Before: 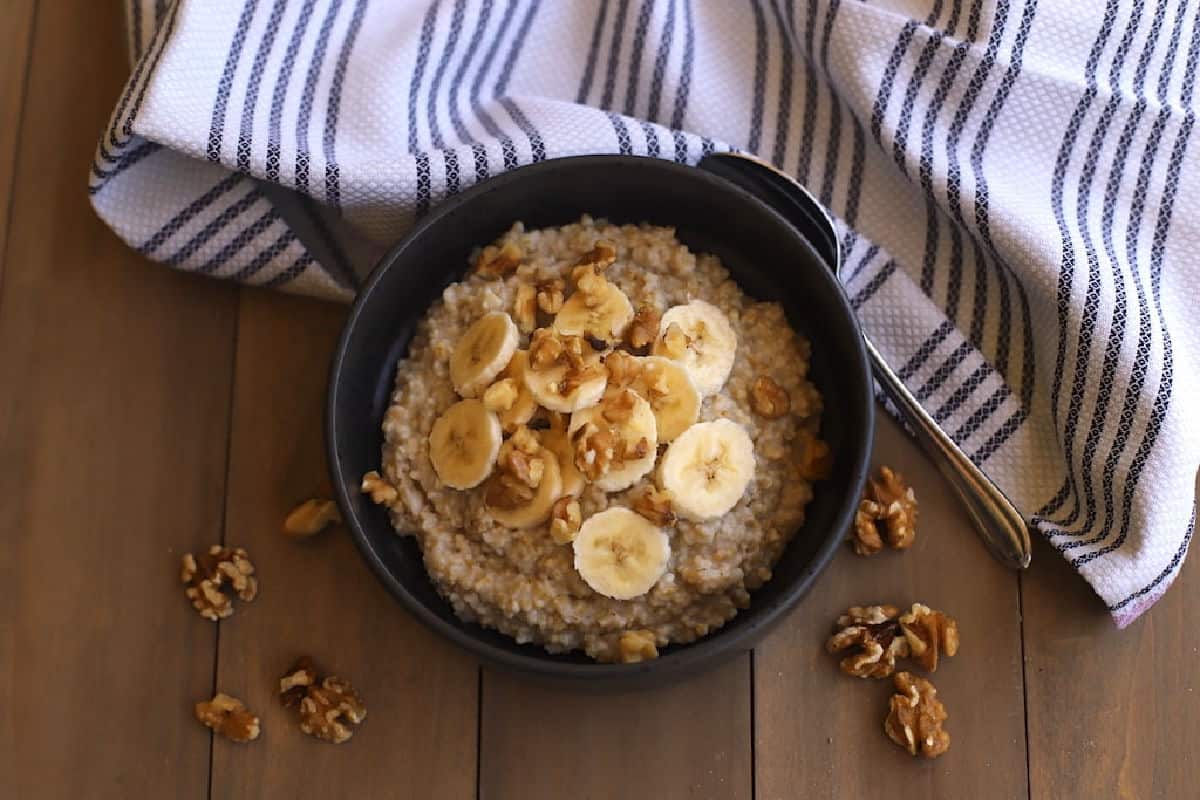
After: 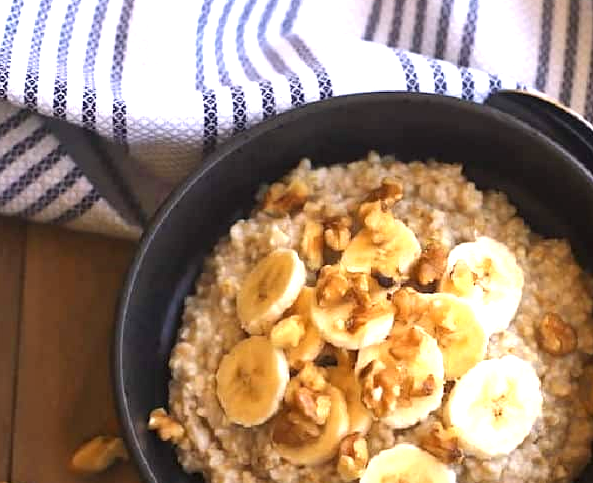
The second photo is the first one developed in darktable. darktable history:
crop: left 17.755%, top 7.904%, right 32.812%, bottom 31.656%
exposure: black level correction 0, exposure 1.123 EV, compensate exposure bias true, compensate highlight preservation false
